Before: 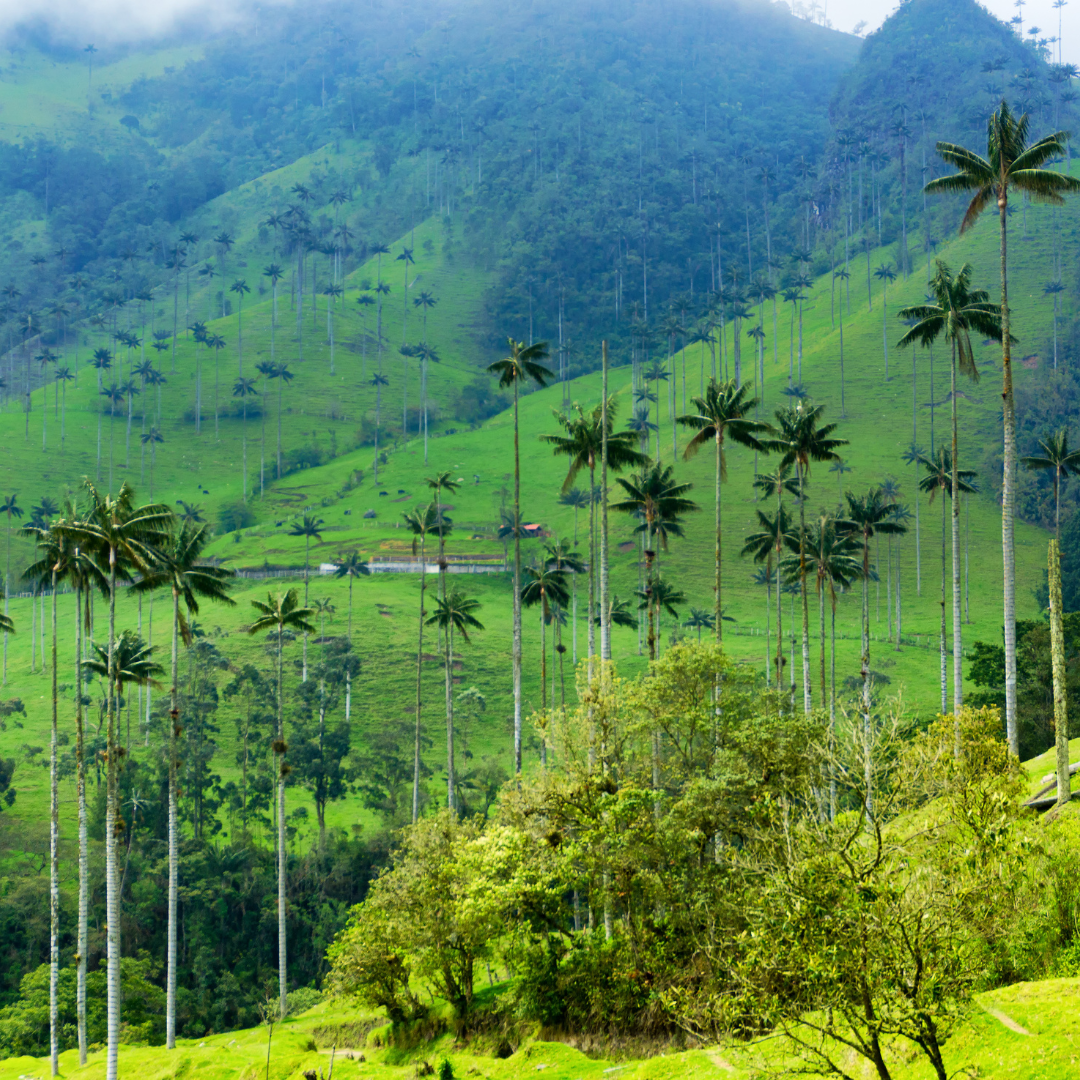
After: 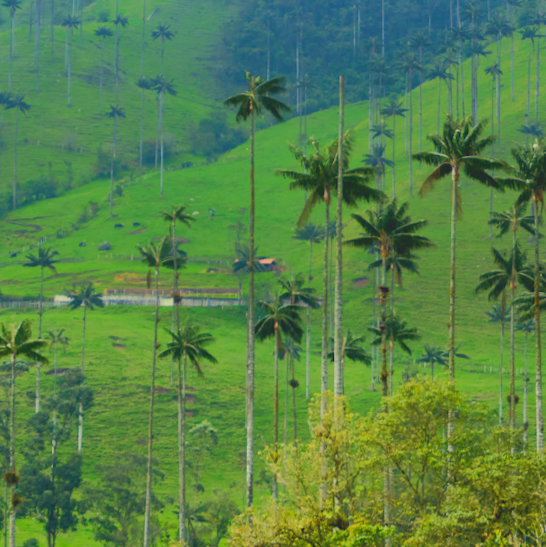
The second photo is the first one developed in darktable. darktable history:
rotate and perspective: rotation 0.8°, automatic cropping off
contrast brightness saturation: contrast -0.28
split-toning: shadows › hue 290.82°, shadows › saturation 0.34, highlights › saturation 0.38, balance 0, compress 50%
crop: left 25%, top 25%, right 25%, bottom 25%
white balance: red 1.045, blue 0.932
shadows and highlights: soften with gaussian
